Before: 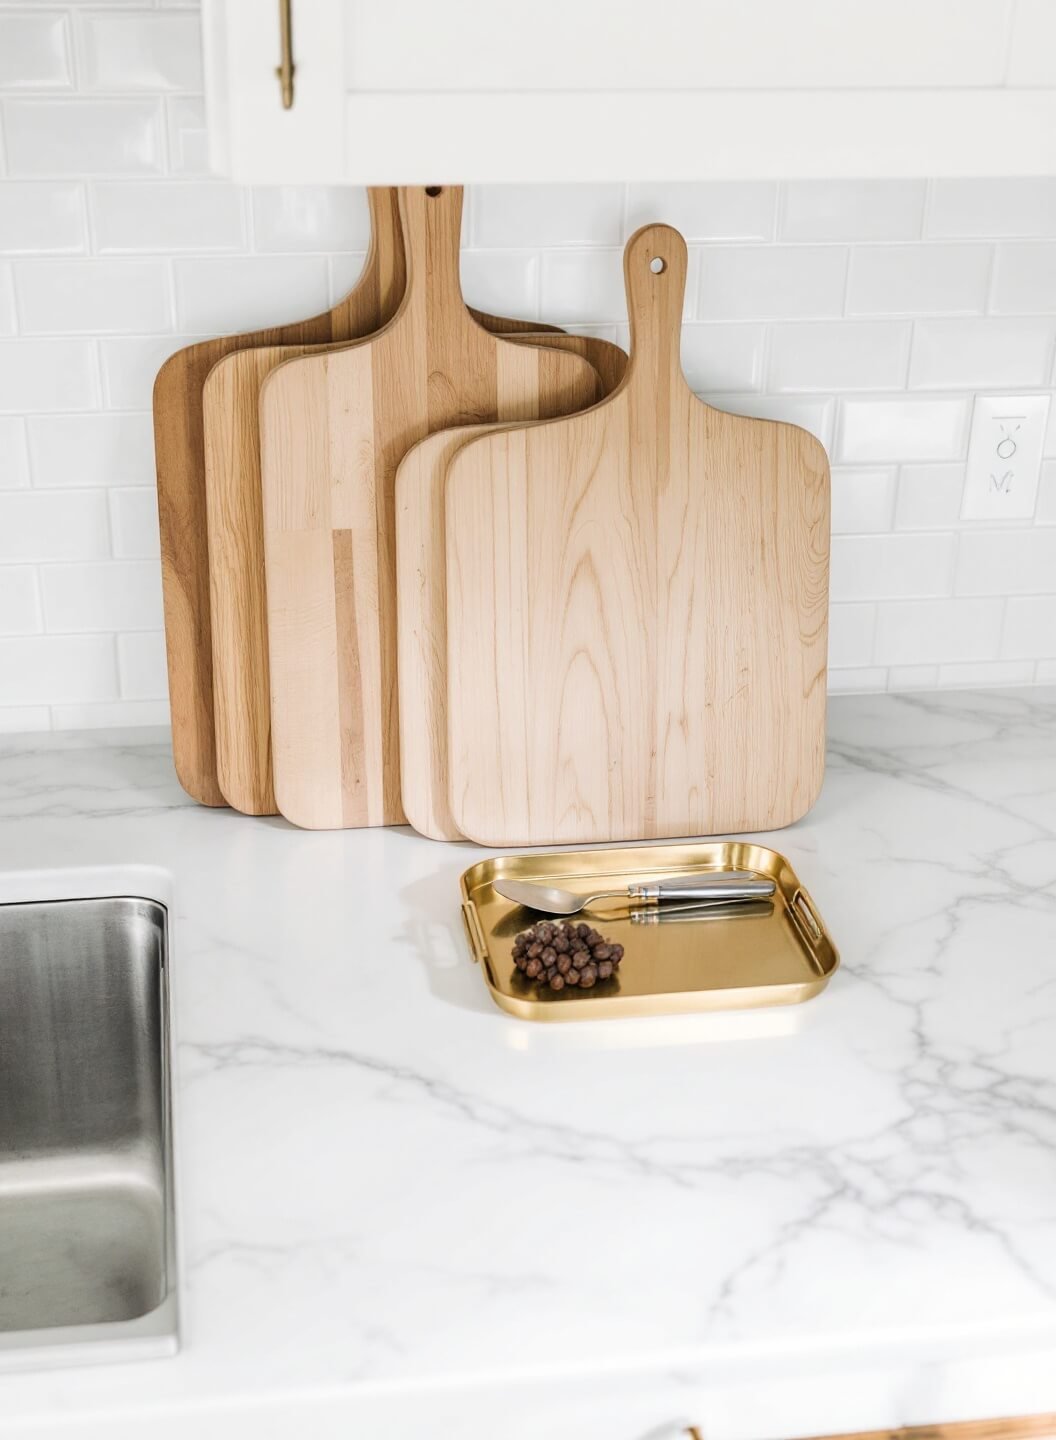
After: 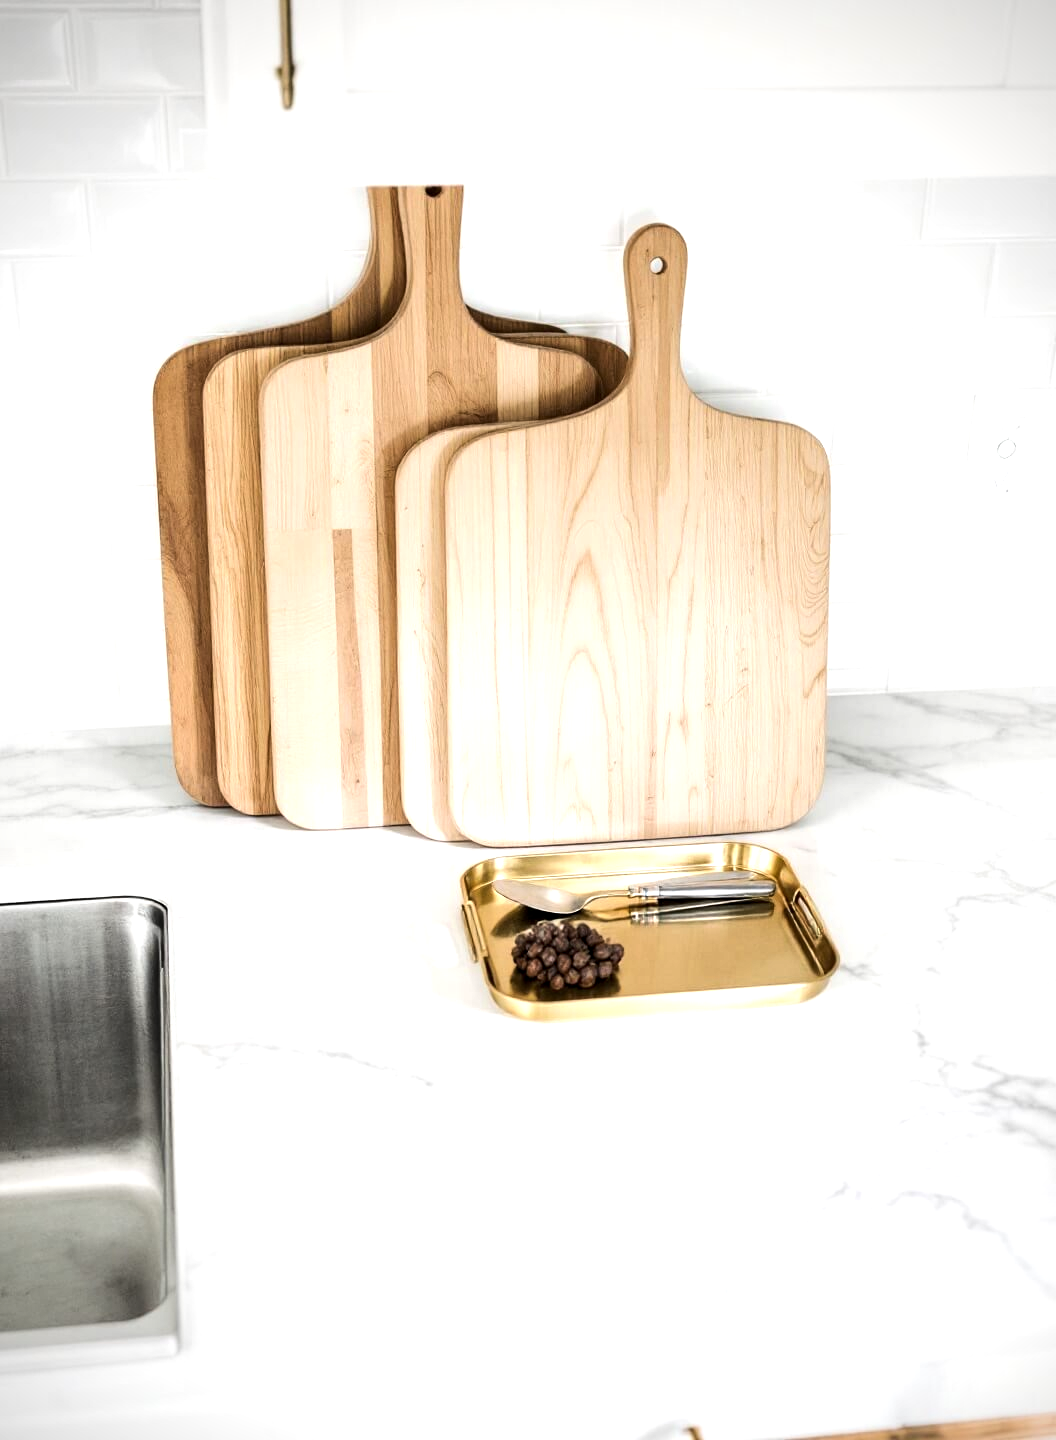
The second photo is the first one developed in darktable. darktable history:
tone equalizer: -8 EV -0.741 EV, -7 EV -0.671 EV, -6 EV -0.623 EV, -5 EV -0.421 EV, -3 EV 0.388 EV, -2 EV 0.6 EV, -1 EV 0.687 EV, +0 EV 0.762 EV, edges refinement/feathering 500, mask exposure compensation -1.57 EV, preserve details no
local contrast: highlights 105%, shadows 103%, detail 119%, midtone range 0.2
vignetting: fall-off start 73.37%, saturation 0, unbound false
